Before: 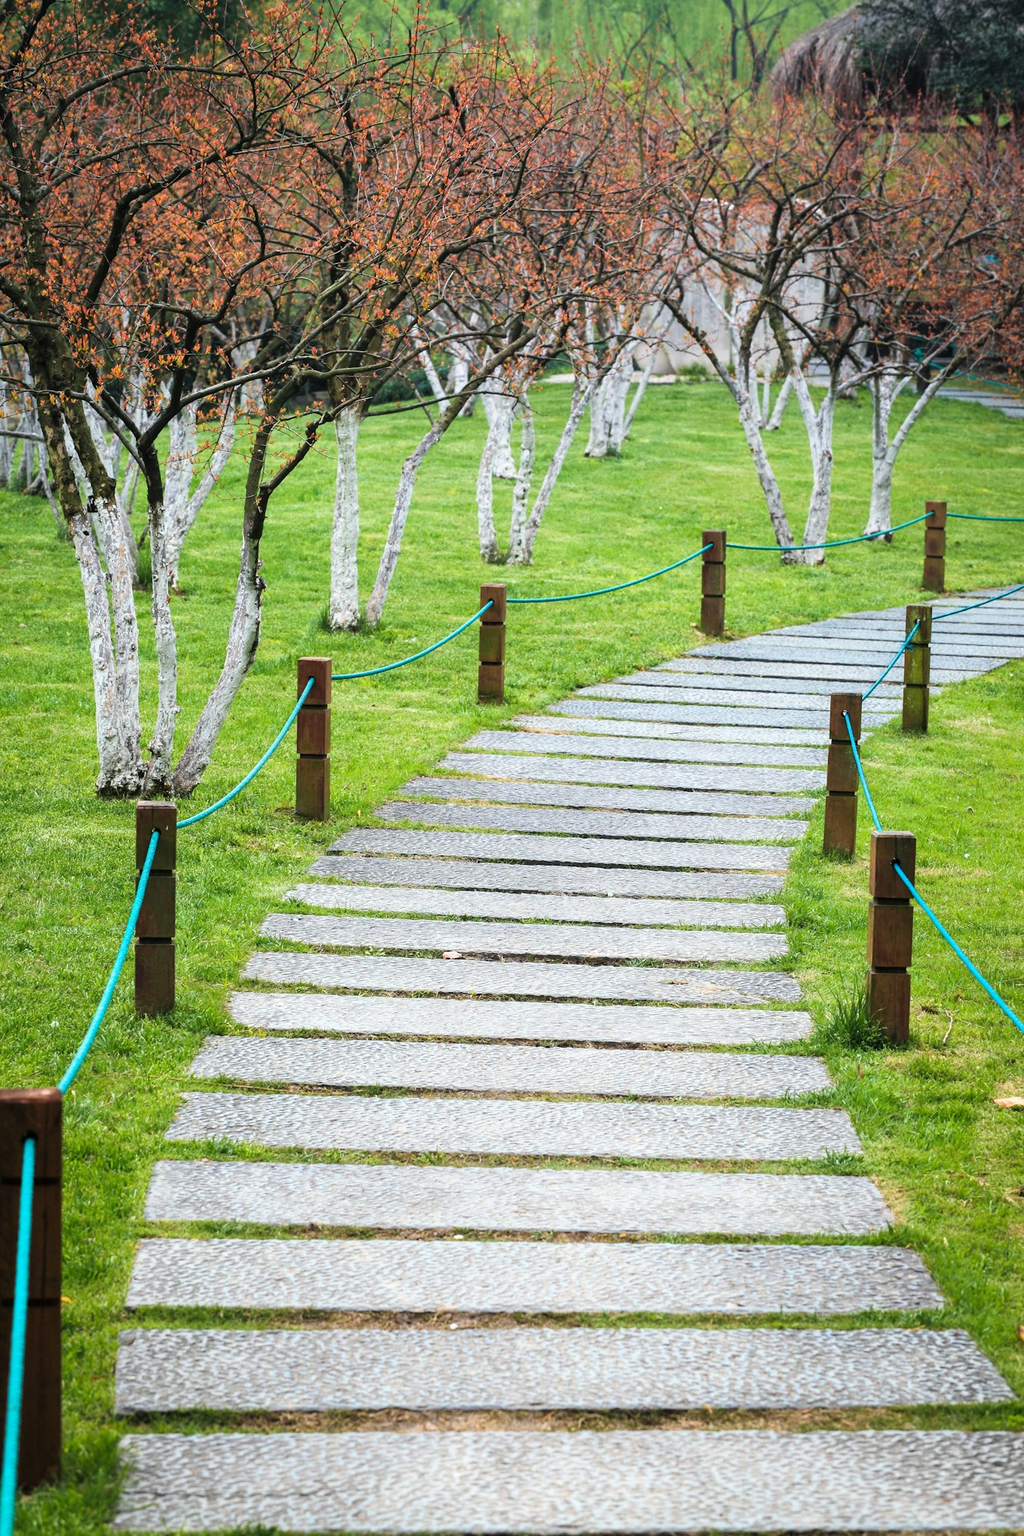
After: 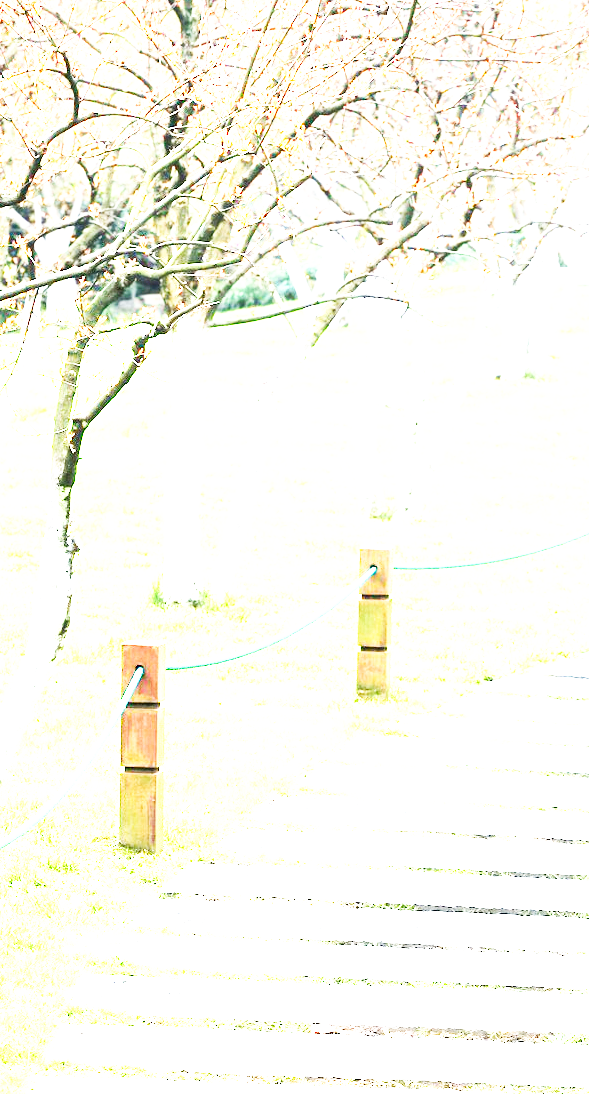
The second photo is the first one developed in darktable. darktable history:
crop: left 19.999%, top 10.783%, right 35.75%, bottom 34.488%
exposure: exposure 2.908 EV, compensate highlight preservation false
base curve: curves: ch0 [(0, 0) (0.007, 0.004) (0.027, 0.03) (0.046, 0.07) (0.207, 0.54) (0.442, 0.872) (0.673, 0.972) (1, 1)], preserve colors none
